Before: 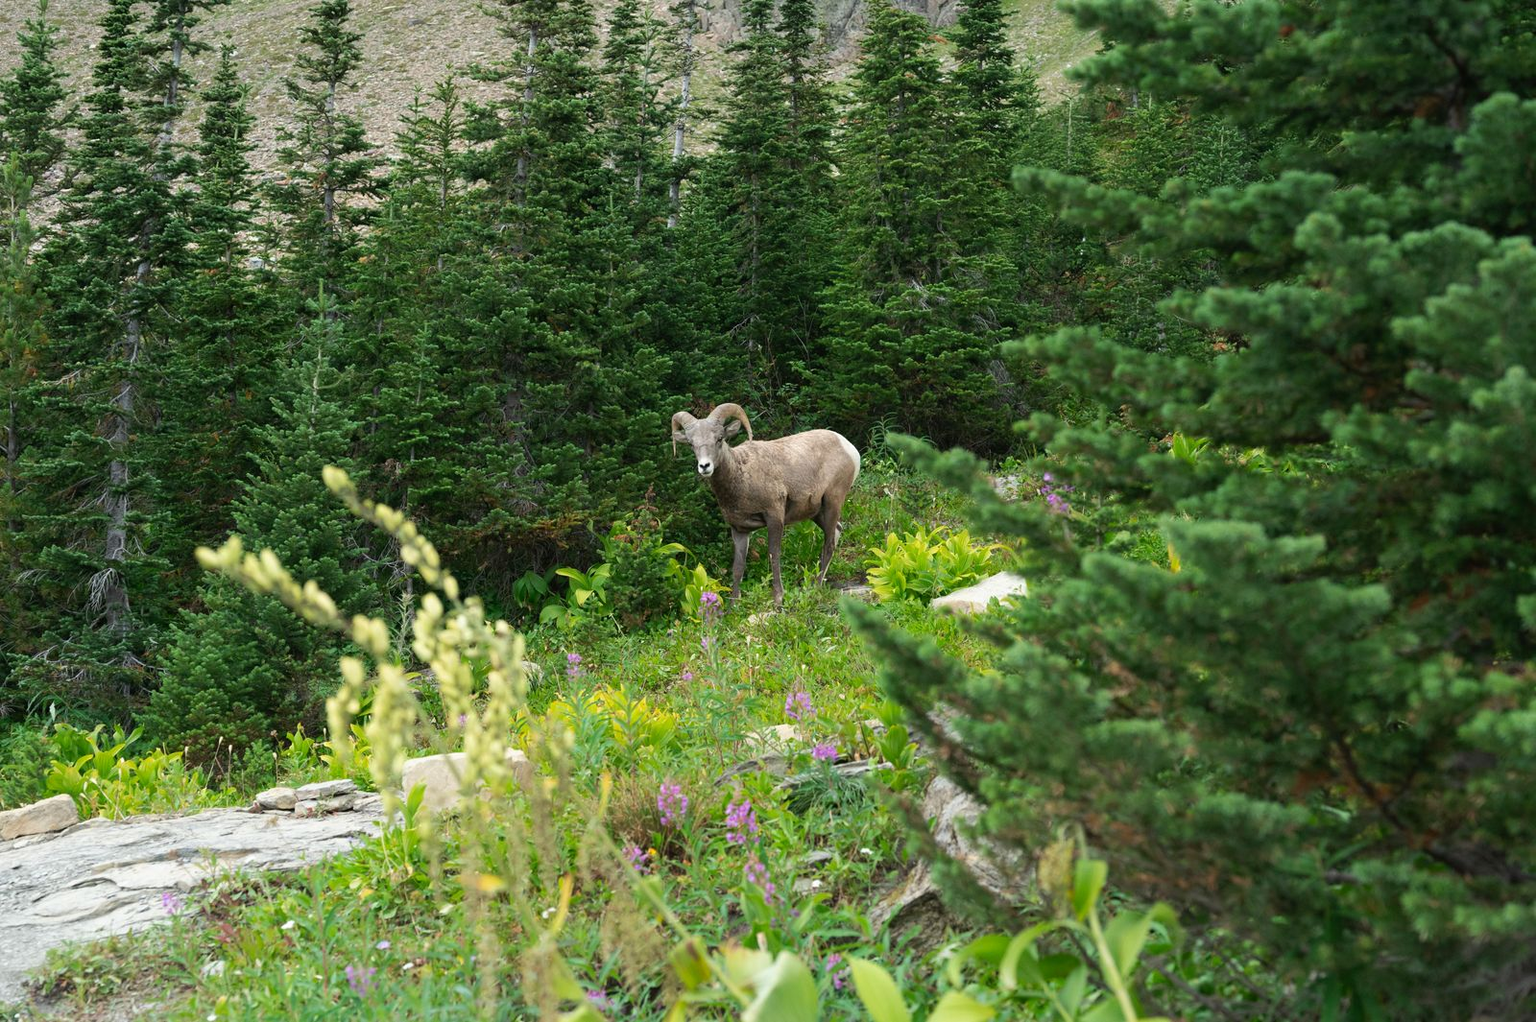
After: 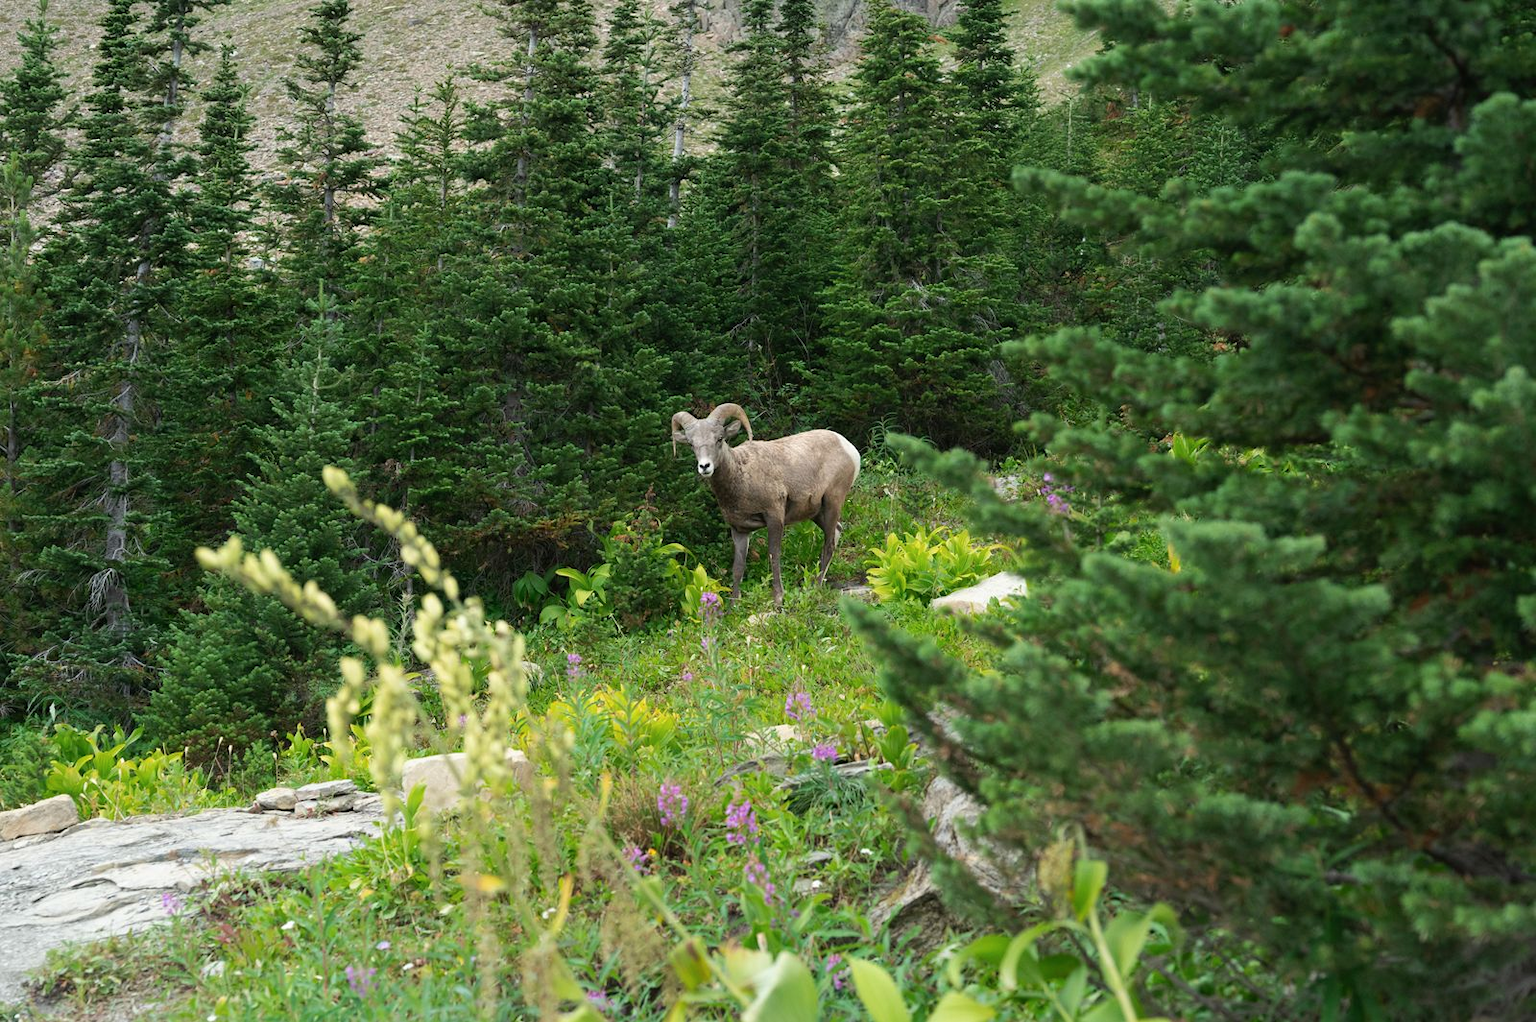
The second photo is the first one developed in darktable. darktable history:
contrast brightness saturation: saturation -0.027
